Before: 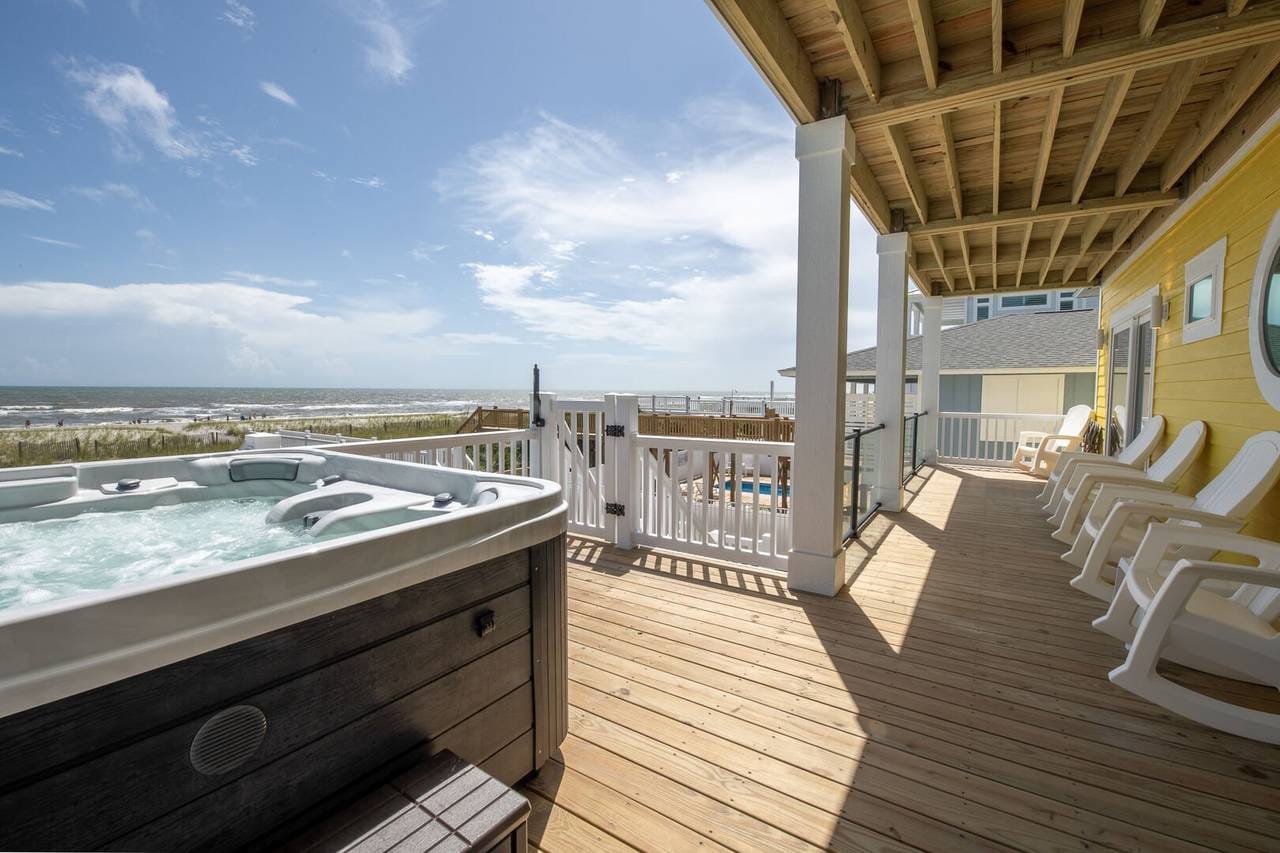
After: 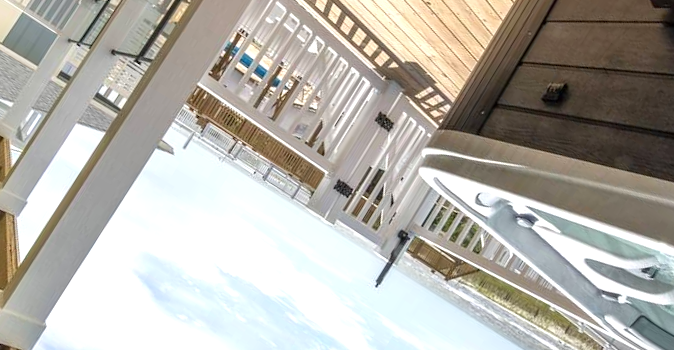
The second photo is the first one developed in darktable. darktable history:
exposure: black level correction 0, exposure 0.498 EV, compensate highlight preservation false
crop and rotate: angle 148.3°, left 9.108%, top 15.597%, right 4.46%, bottom 17.004%
